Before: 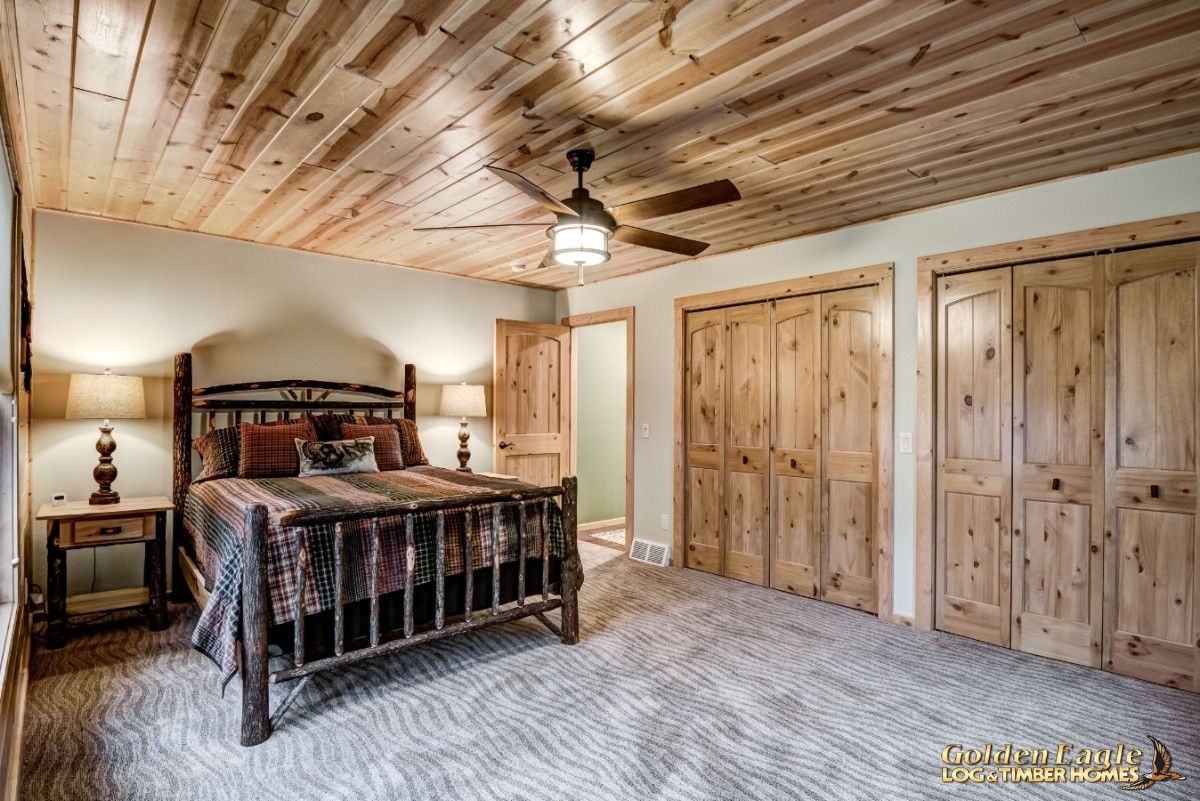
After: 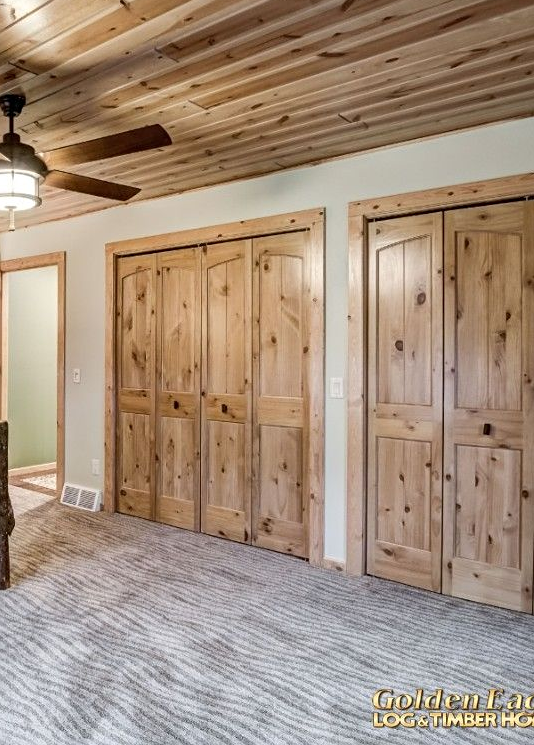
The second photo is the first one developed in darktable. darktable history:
sharpen: amount 0.204
crop: left 47.479%, top 6.906%, right 7.999%
